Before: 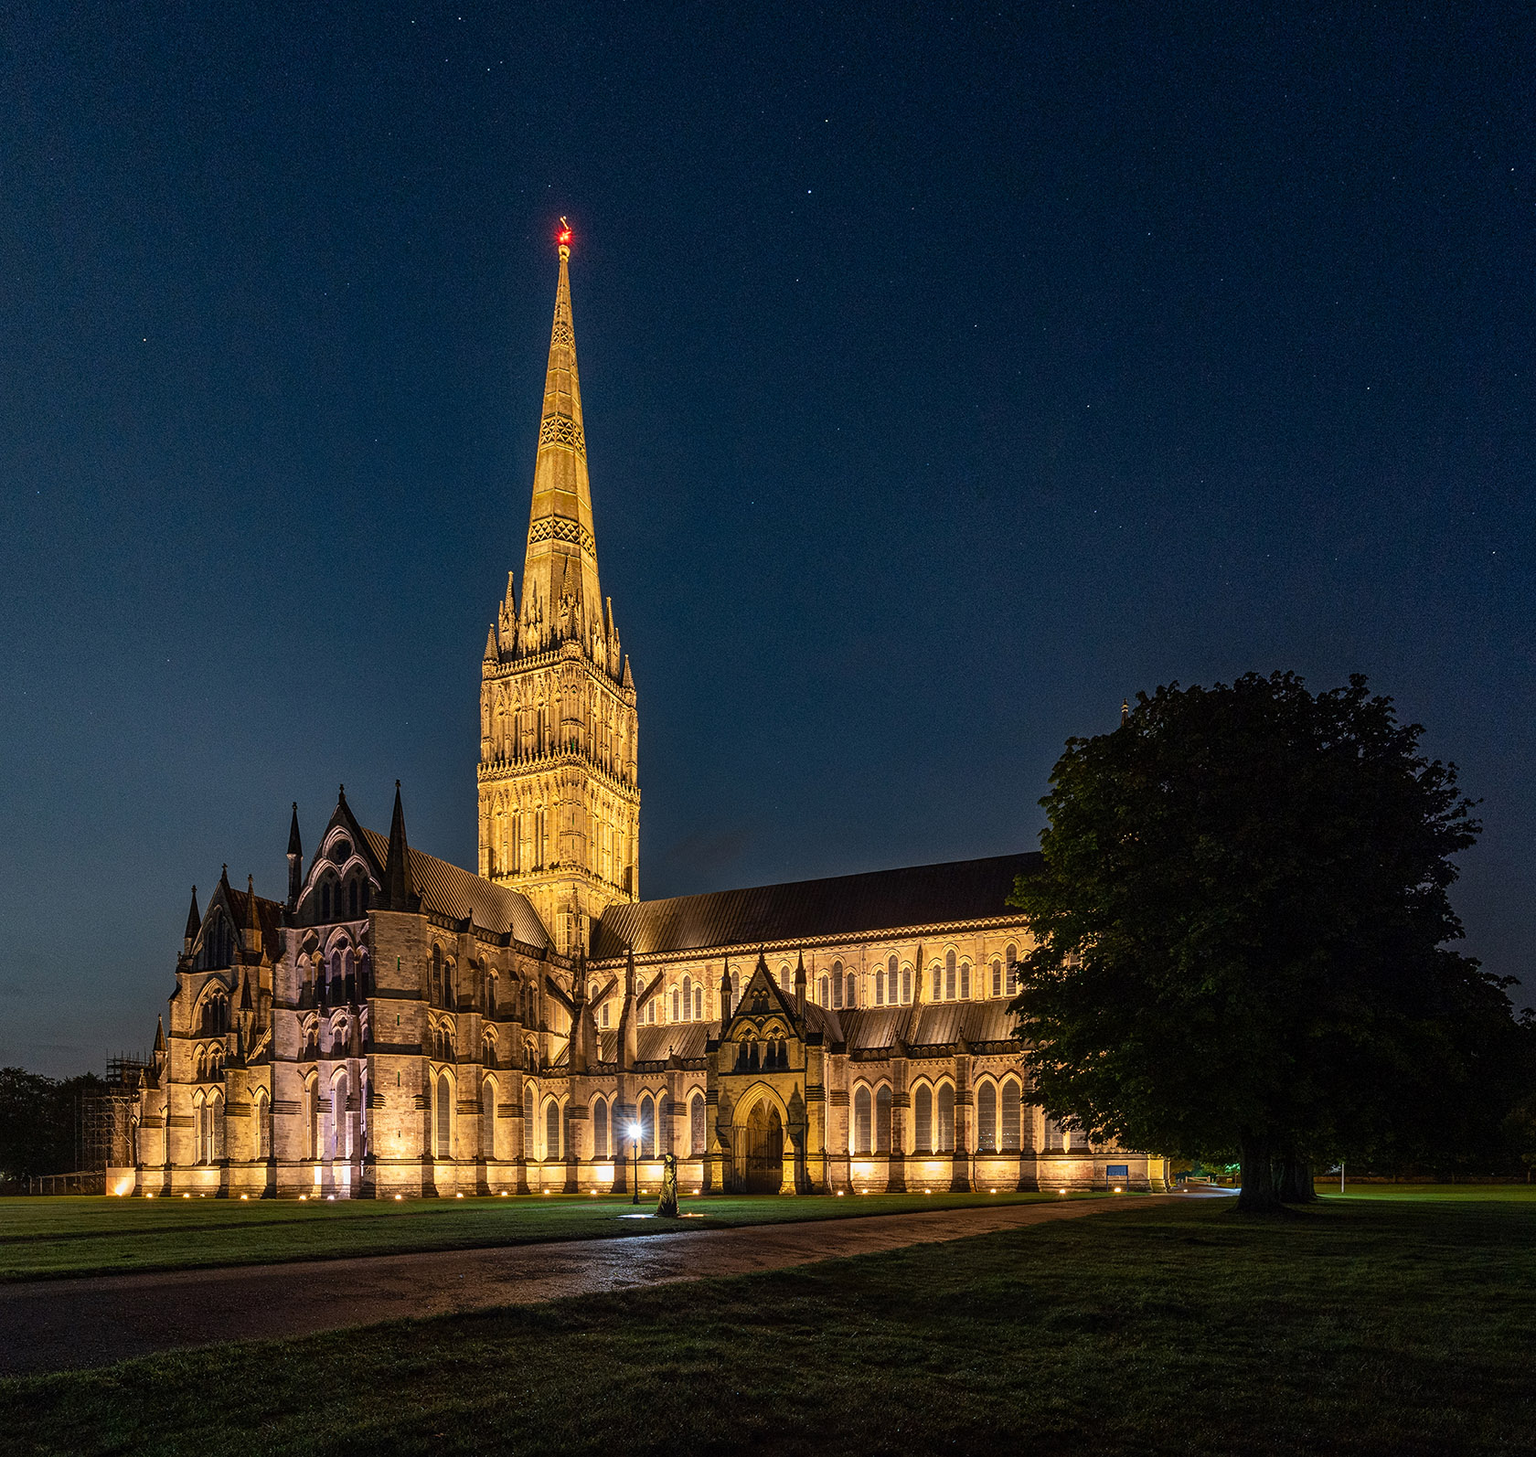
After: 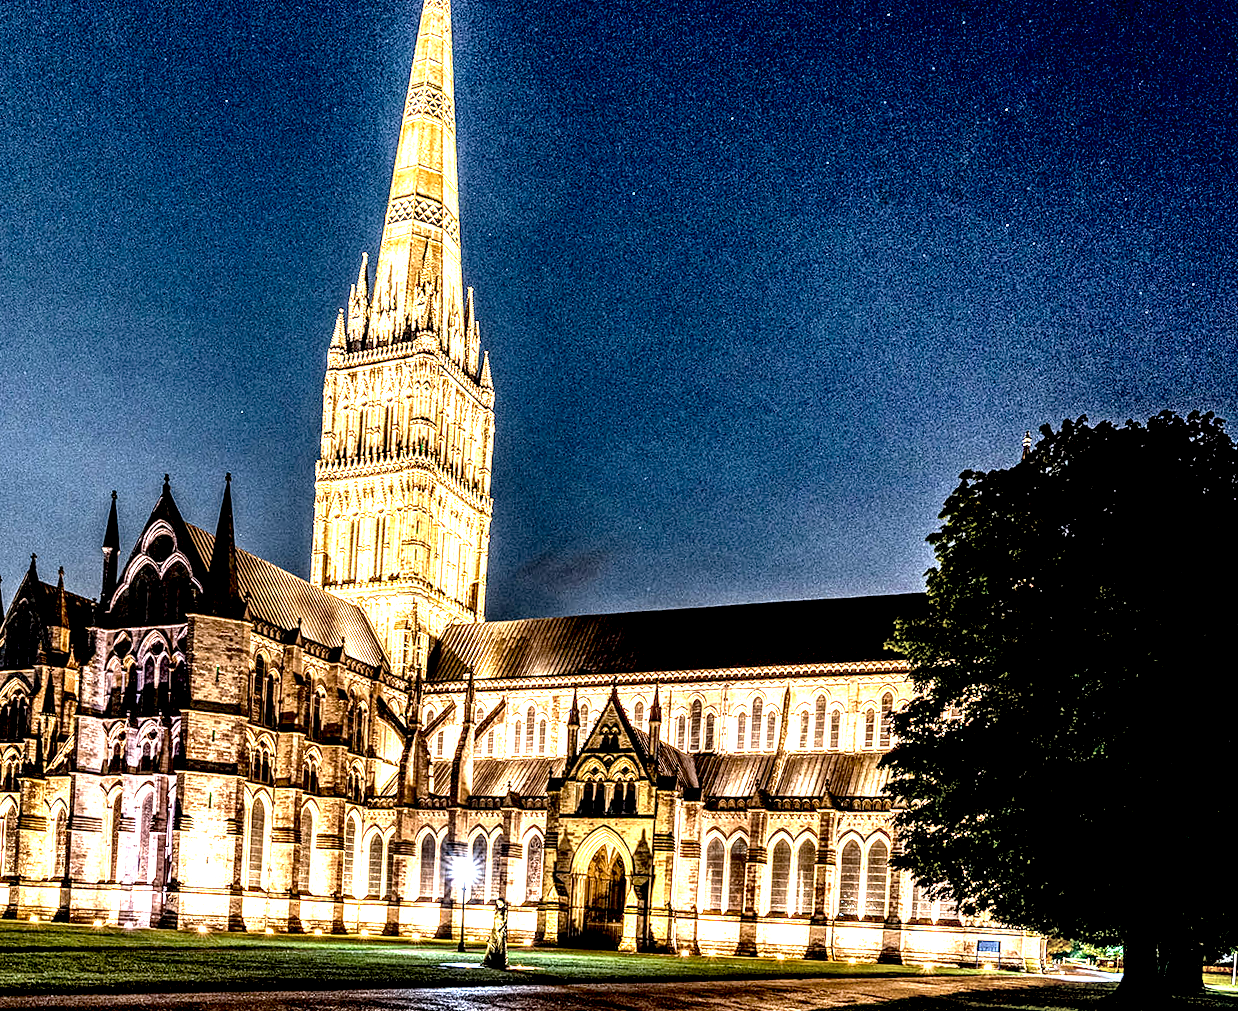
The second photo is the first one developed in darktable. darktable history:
local contrast: highlights 116%, shadows 41%, detail 294%
shadows and highlights: radius 126.72, shadows 30.41, highlights -30.8, low approximation 0.01, soften with gaussian
exposure: black level correction 0.011, exposure 1.078 EV, compensate highlight preservation false
color calibration: illuminant as shot in camera, x 0.358, y 0.373, temperature 4628.91 K, gamut compression 0.998
crop and rotate: angle -3.38°, left 9.862%, top 20.705%, right 11.968%, bottom 12.035%
